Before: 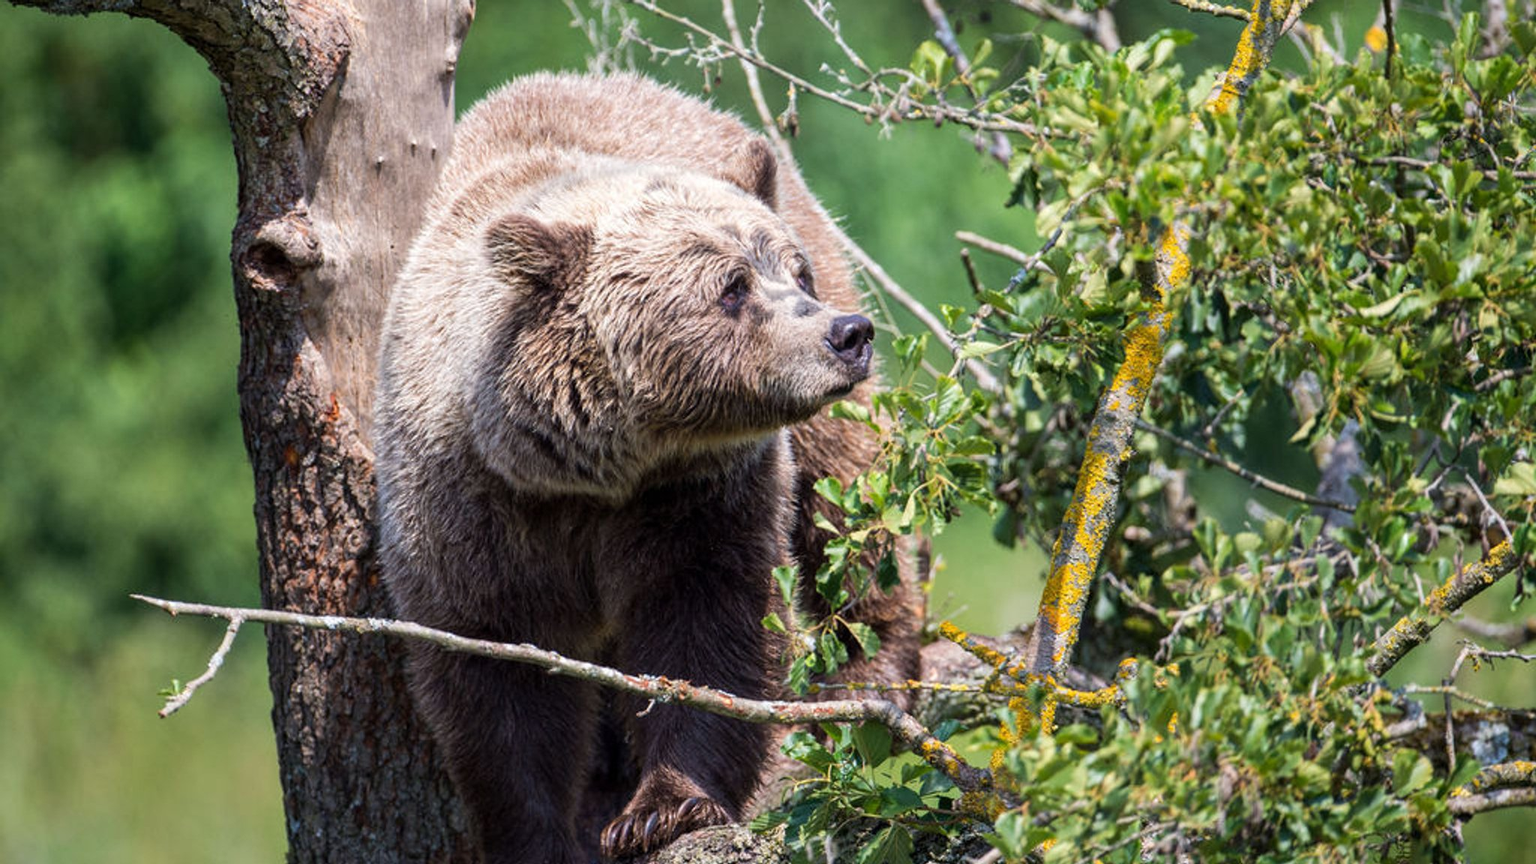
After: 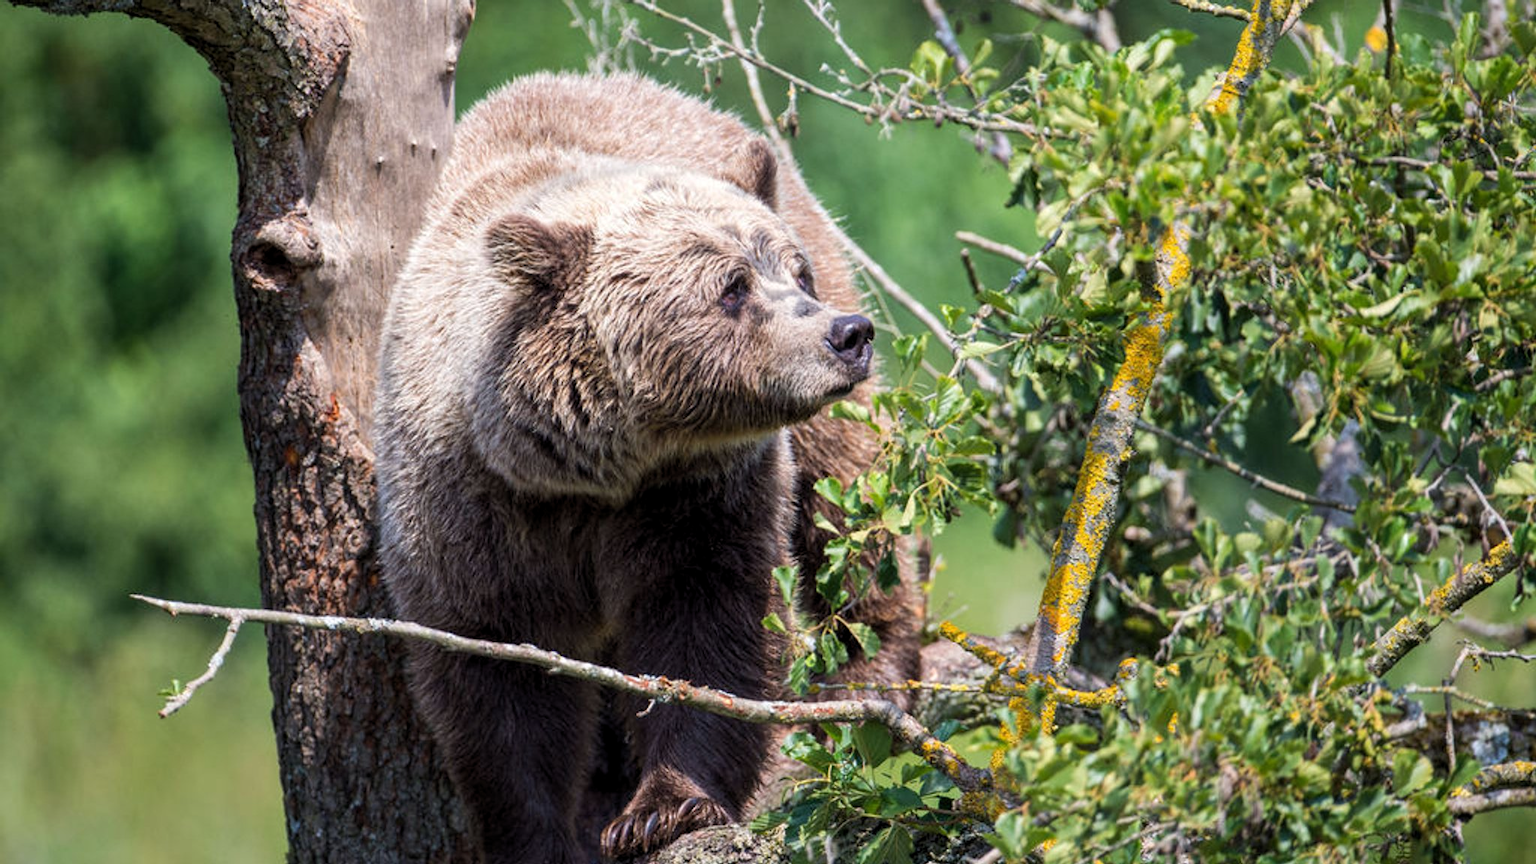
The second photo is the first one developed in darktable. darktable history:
levels: black 0.057%, levels [0.016, 0.5, 0.996]
